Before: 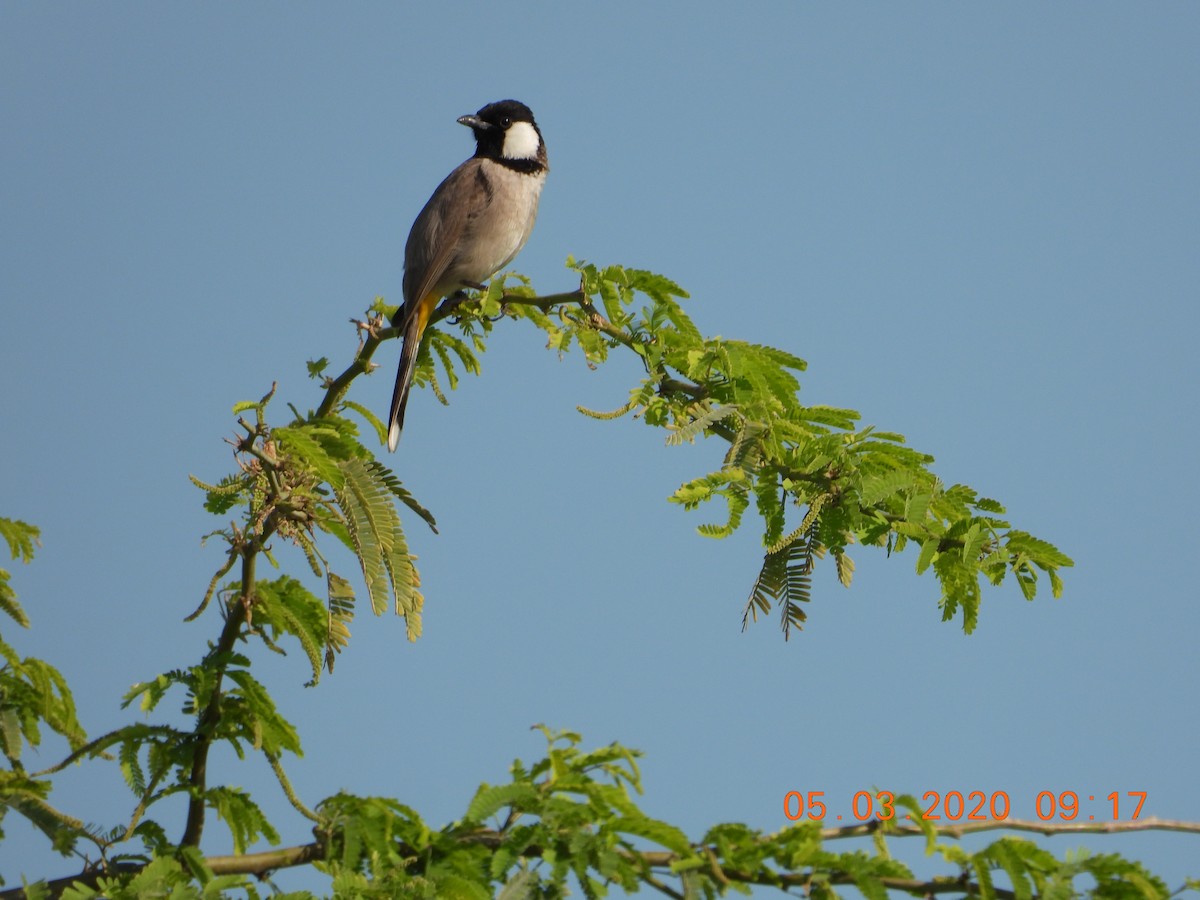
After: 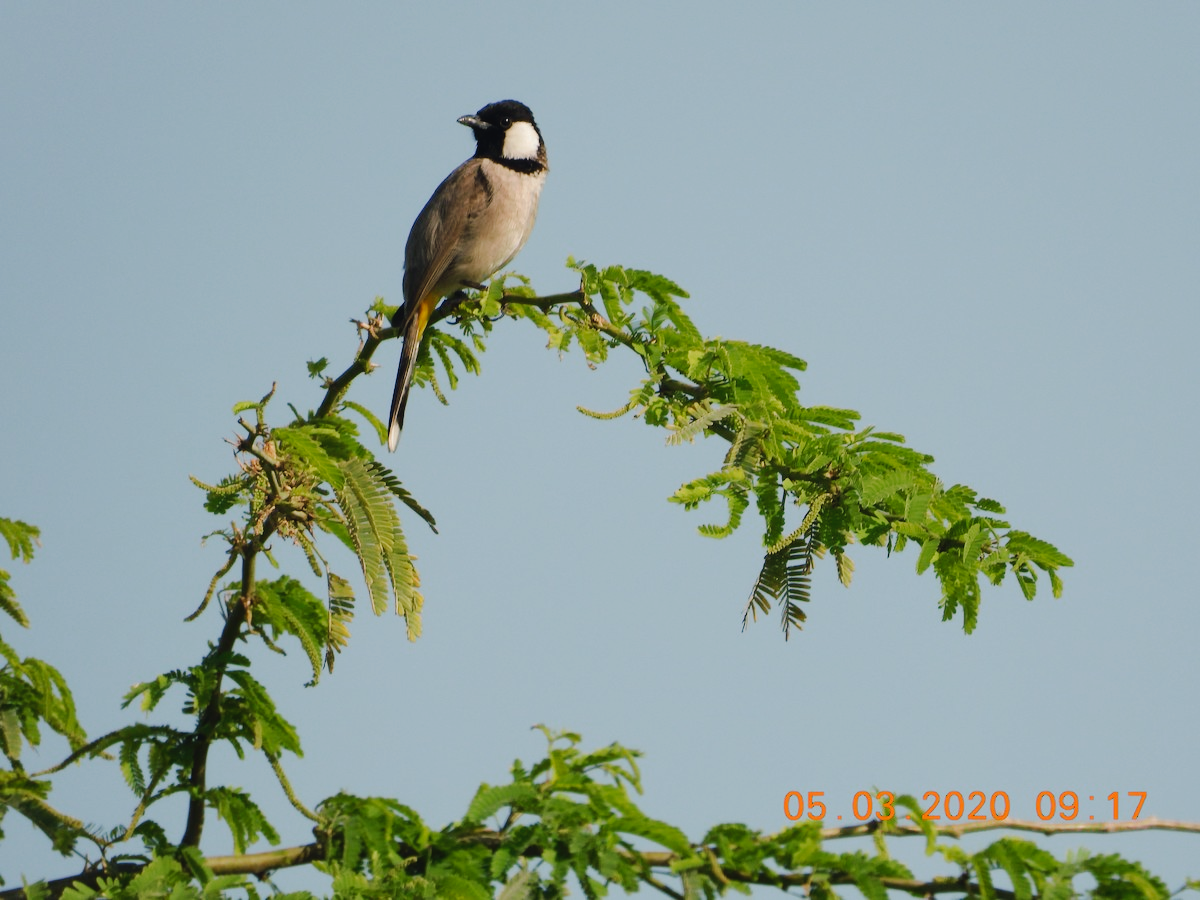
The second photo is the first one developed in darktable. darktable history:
tone curve: curves: ch0 [(0, 0) (0.003, 0.035) (0.011, 0.035) (0.025, 0.035) (0.044, 0.046) (0.069, 0.063) (0.1, 0.084) (0.136, 0.123) (0.177, 0.174) (0.224, 0.232) (0.277, 0.304) (0.335, 0.387) (0.399, 0.476) (0.468, 0.566) (0.543, 0.639) (0.623, 0.714) (0.709, 0.776) (0.801, 0.851) (0.898, 0.921) (1, 1)], preserve colors none
color look up table: target L [93.84, 87.82, 90.74, 68.76, 69.78, 61.98, 51.82, 45.43, 49.92, 32.5, 15.31, 200.3, 83.58, 78.63, 60.03, 62.49, 54.59, 53.93, 54.05, 48.56, 44.28, 43.33, 29.2, 20.45, 3.666, 96.34, 82.73, 75.78, 77.17, 68.89, 63.57, 63.04, 68.73, 48.62, 52.97, 47.94, 43.22, 45, 42.78, 17.36, 15.48, 20.48, 94.13, 89.73, 71.25, 65.99, 58.45, 51.03, 41.25], target a [-7.149, -26.47, -39.79, -26.56, -48.97, -56.29, -19.46, -36.41, -15.63, -25.18, -12.34, 0, 12.47, 10.46, 50.28, 37.23, 62.72, 71.63, -1.719, 75.21, 33.55, 28.87, 3.531, 34.45, 11.68, 1.667, 25.21, 32.82, 14.22, 16.72, 60.58, 62.08, 38.07, 42.85, 5.93, 60.97, 15.43, 45.25, 27.35, 4.081, 26.15, 28.08, -18.16, -33.61, -3.795, -26.01, -32.3, -4.459, -9.219], target b [35.84, 59.9, 14.91, 28.99, 28.99, 53.73, 48.12, 41, 12.98, 31.53, 20.14, 0, 17.53, 78.68, 63, 40.39, 49.06, 24.03, 36.85, 58.36, 46.48, 15.19, 14.82, 27.38, 0.303, -1.62, -18.68, 2.648, -31.25, 0.953, -10.25, -28.75, -42.92, -2.01, -50.64, -13.04, -10.35, -49.37, -68.33, -27.26, -19.16, -57.19, -0.272, -11.27, -20.28, -21.33, 4.749, -7.456, -30.19], num patches 49
